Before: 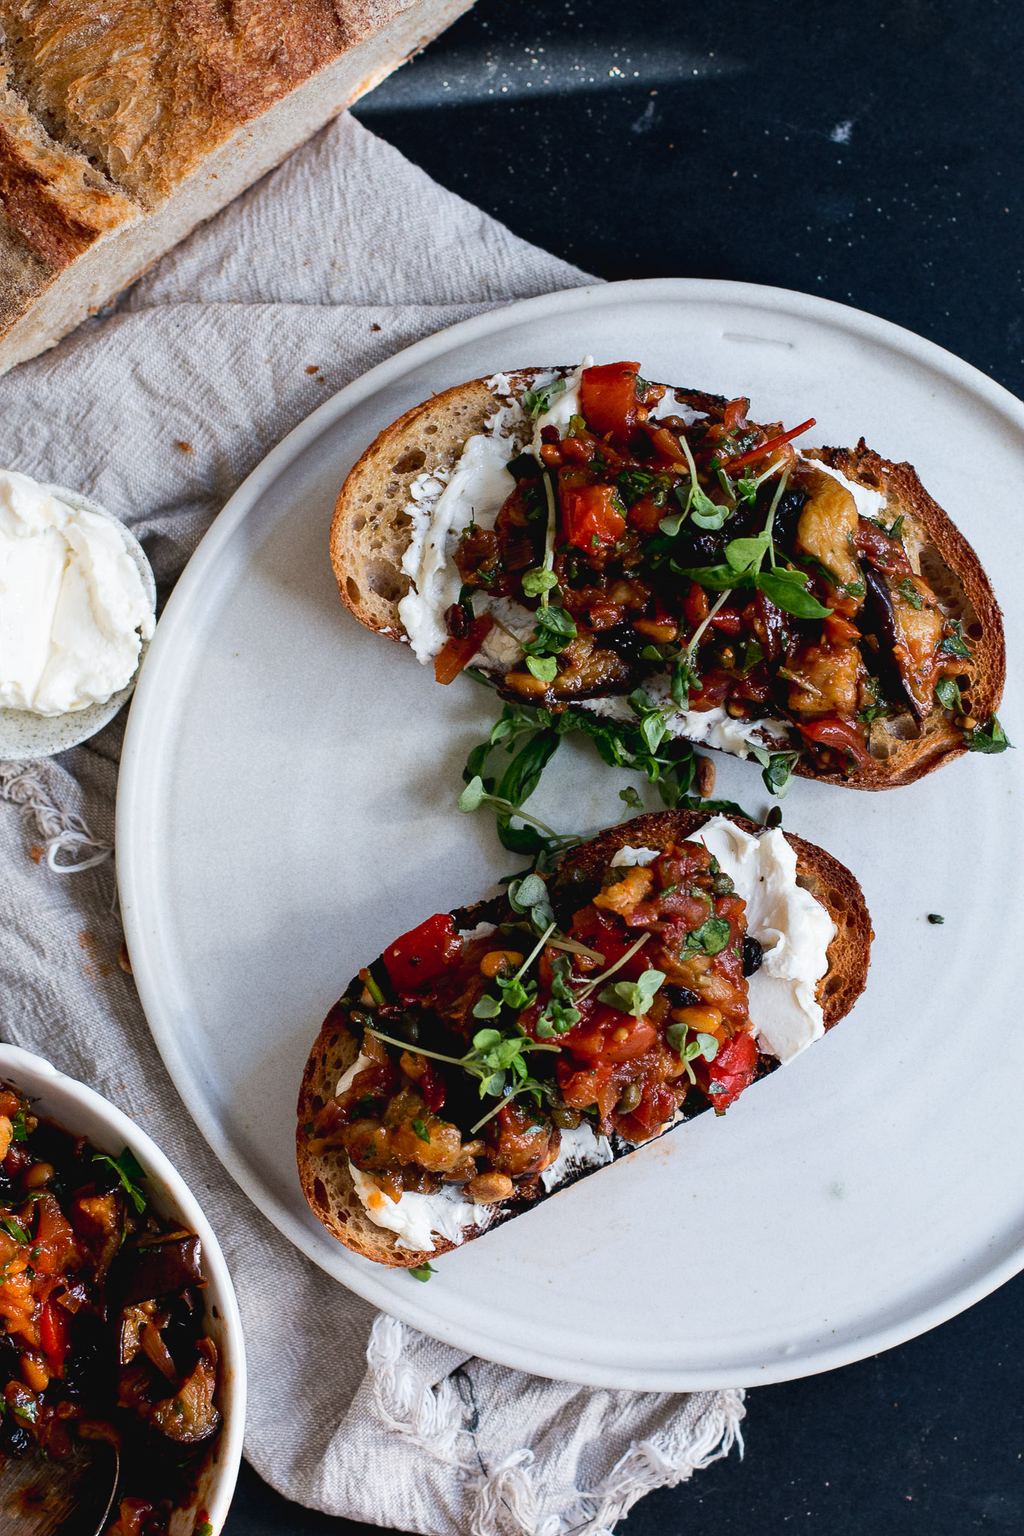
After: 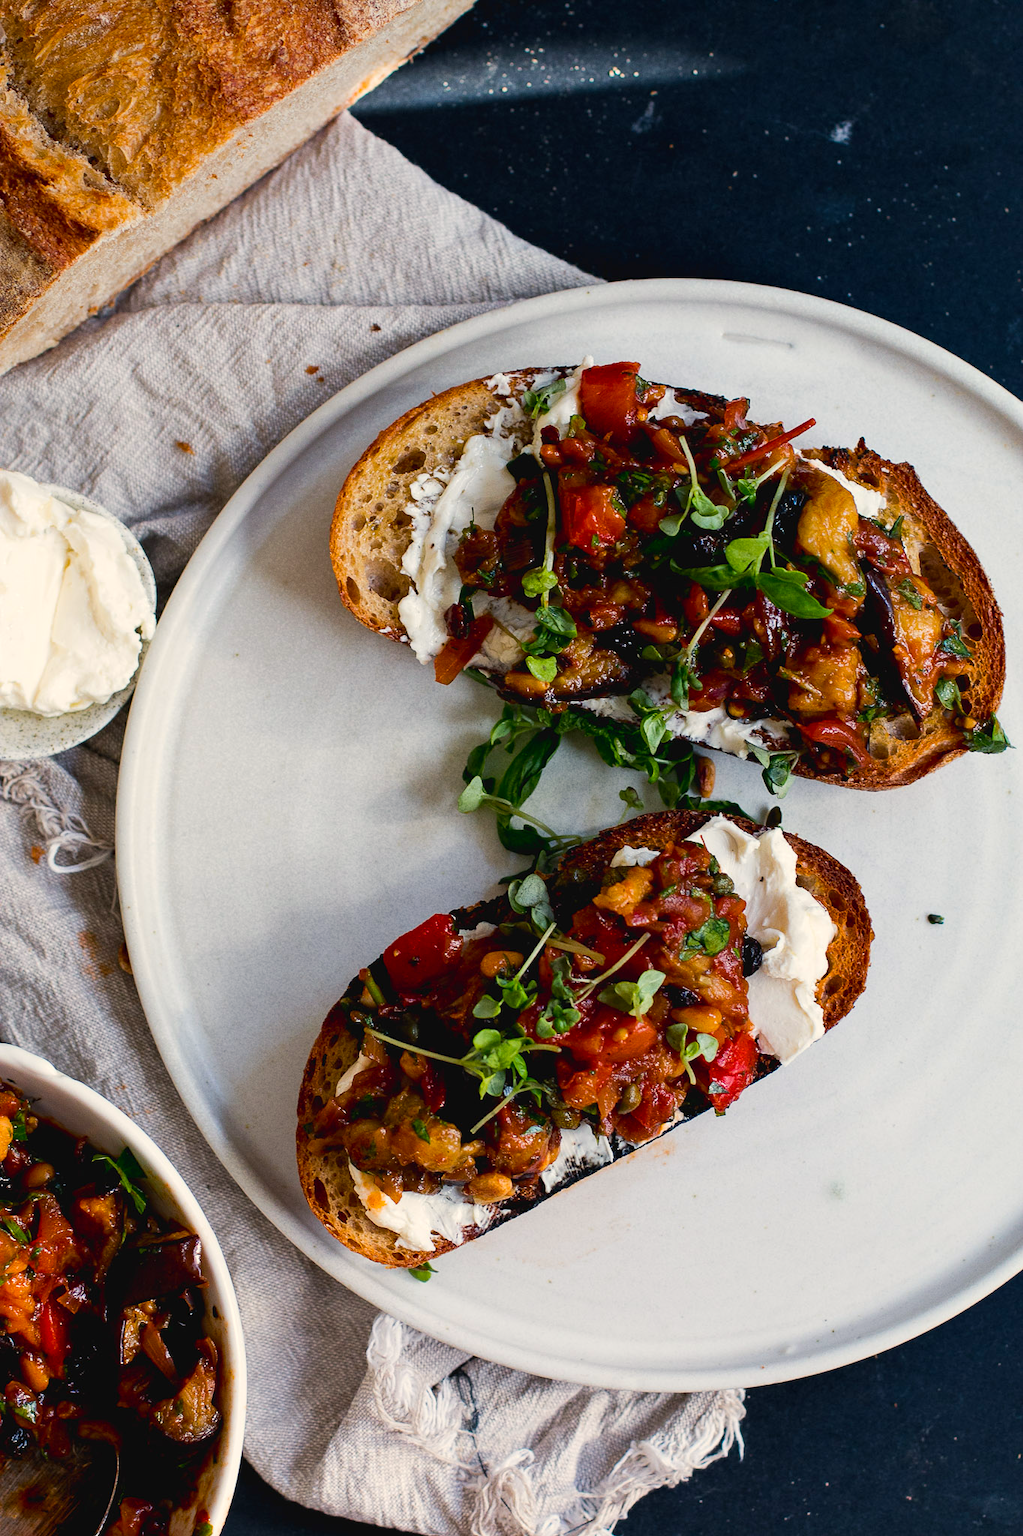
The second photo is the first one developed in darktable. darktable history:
color balance rgb: highlights gain › chroma 3.075%, highlights gain › hue 74.01°, perceptual saturation grading › global saturation 30.154%
